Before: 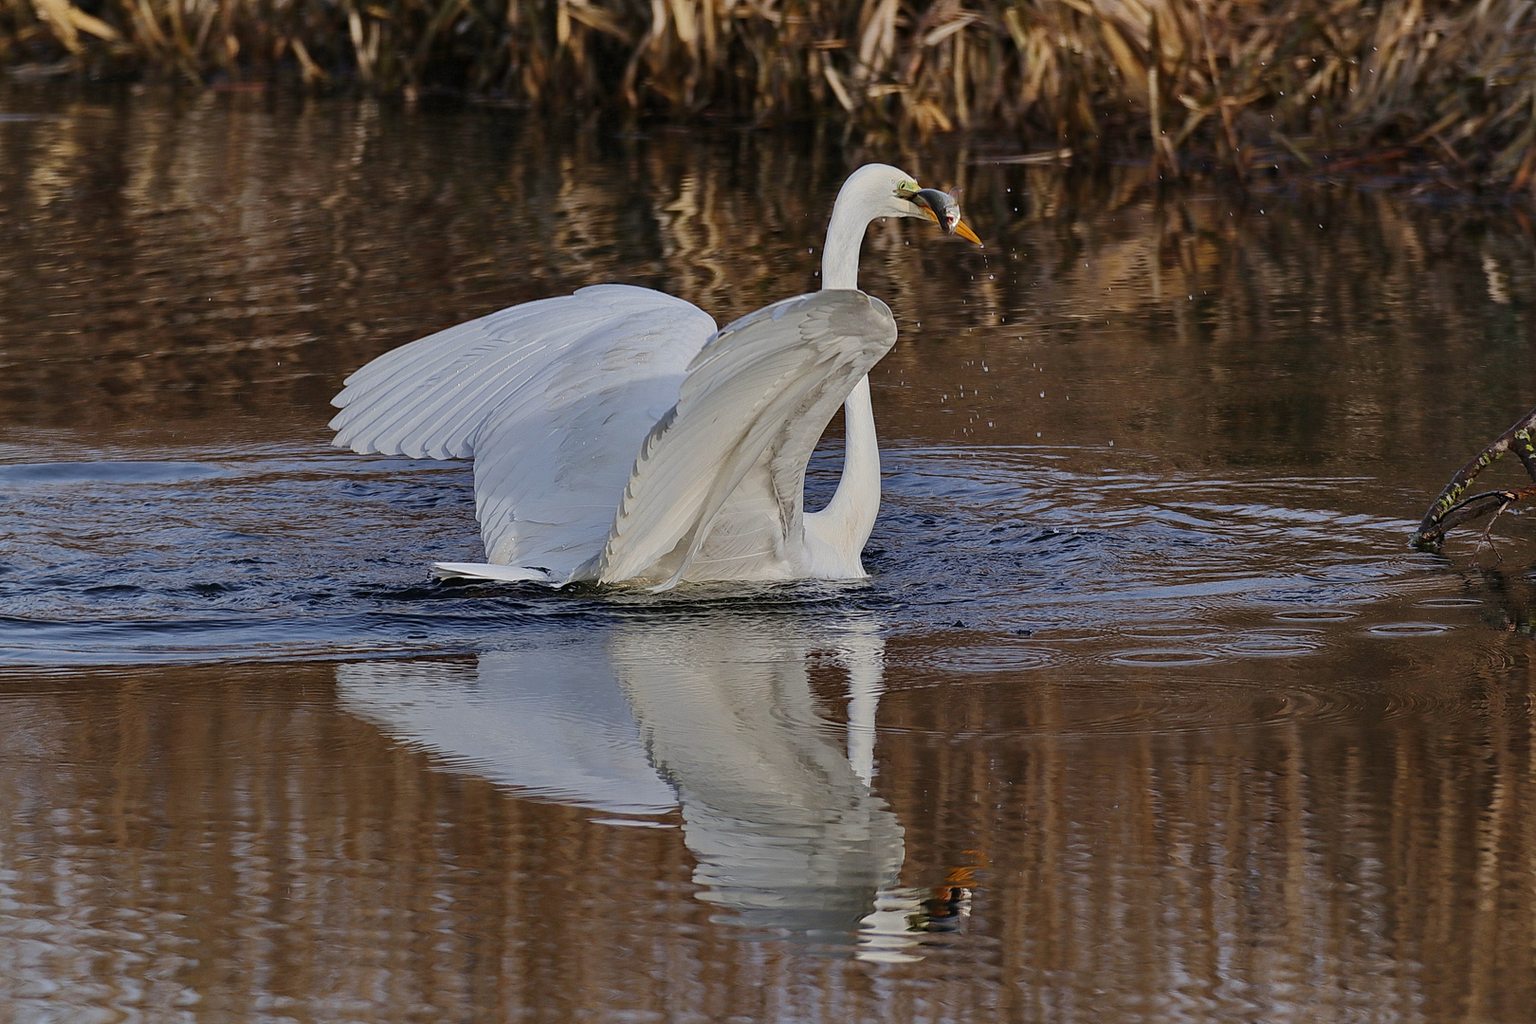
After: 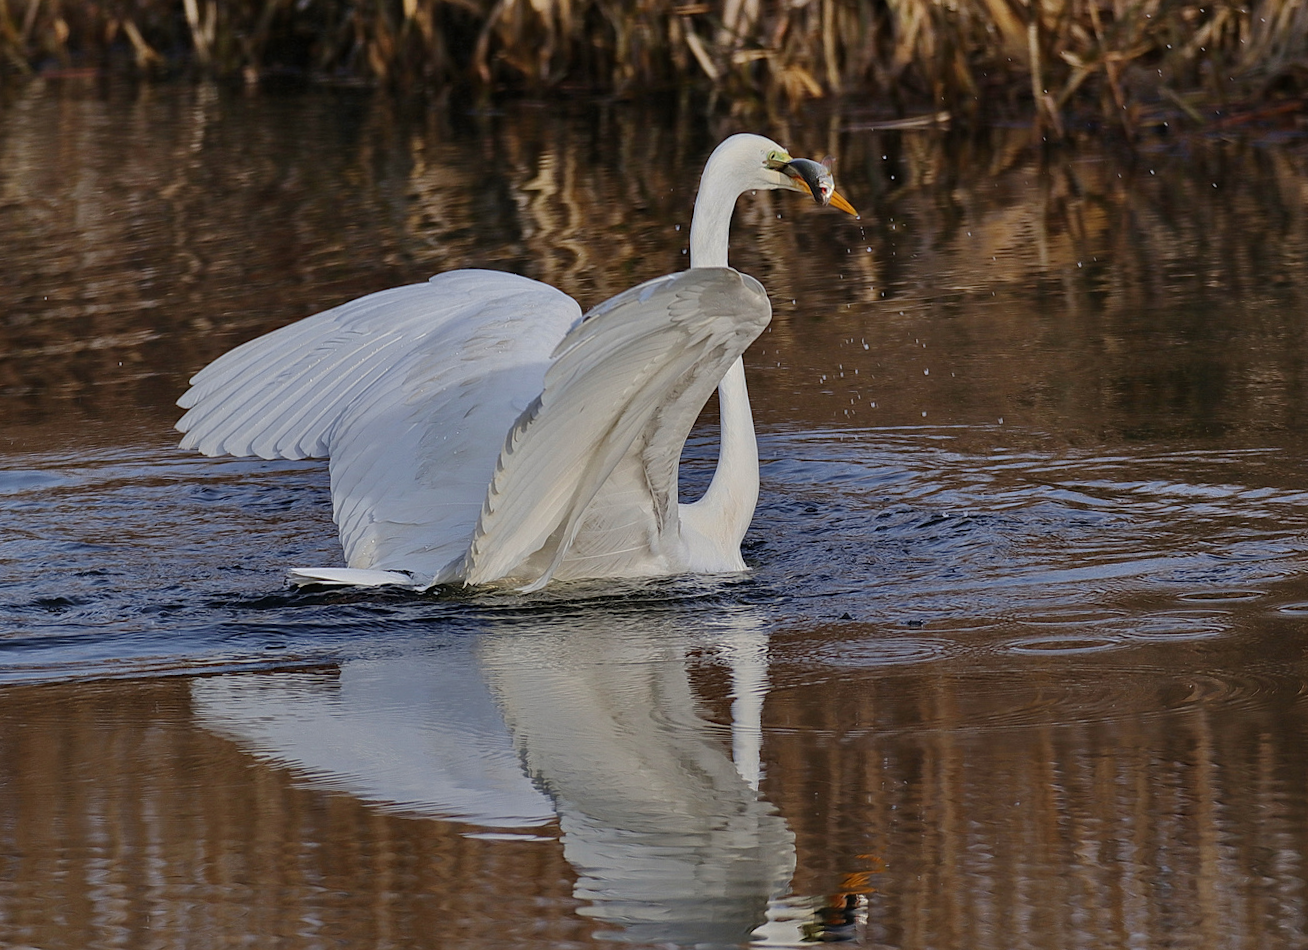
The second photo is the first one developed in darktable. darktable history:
rotate and perspective: rotation -1.75°, automatic cropping off
crop: left 11.225%, top 5.381%, right 9.565%, bottom 10.314%
